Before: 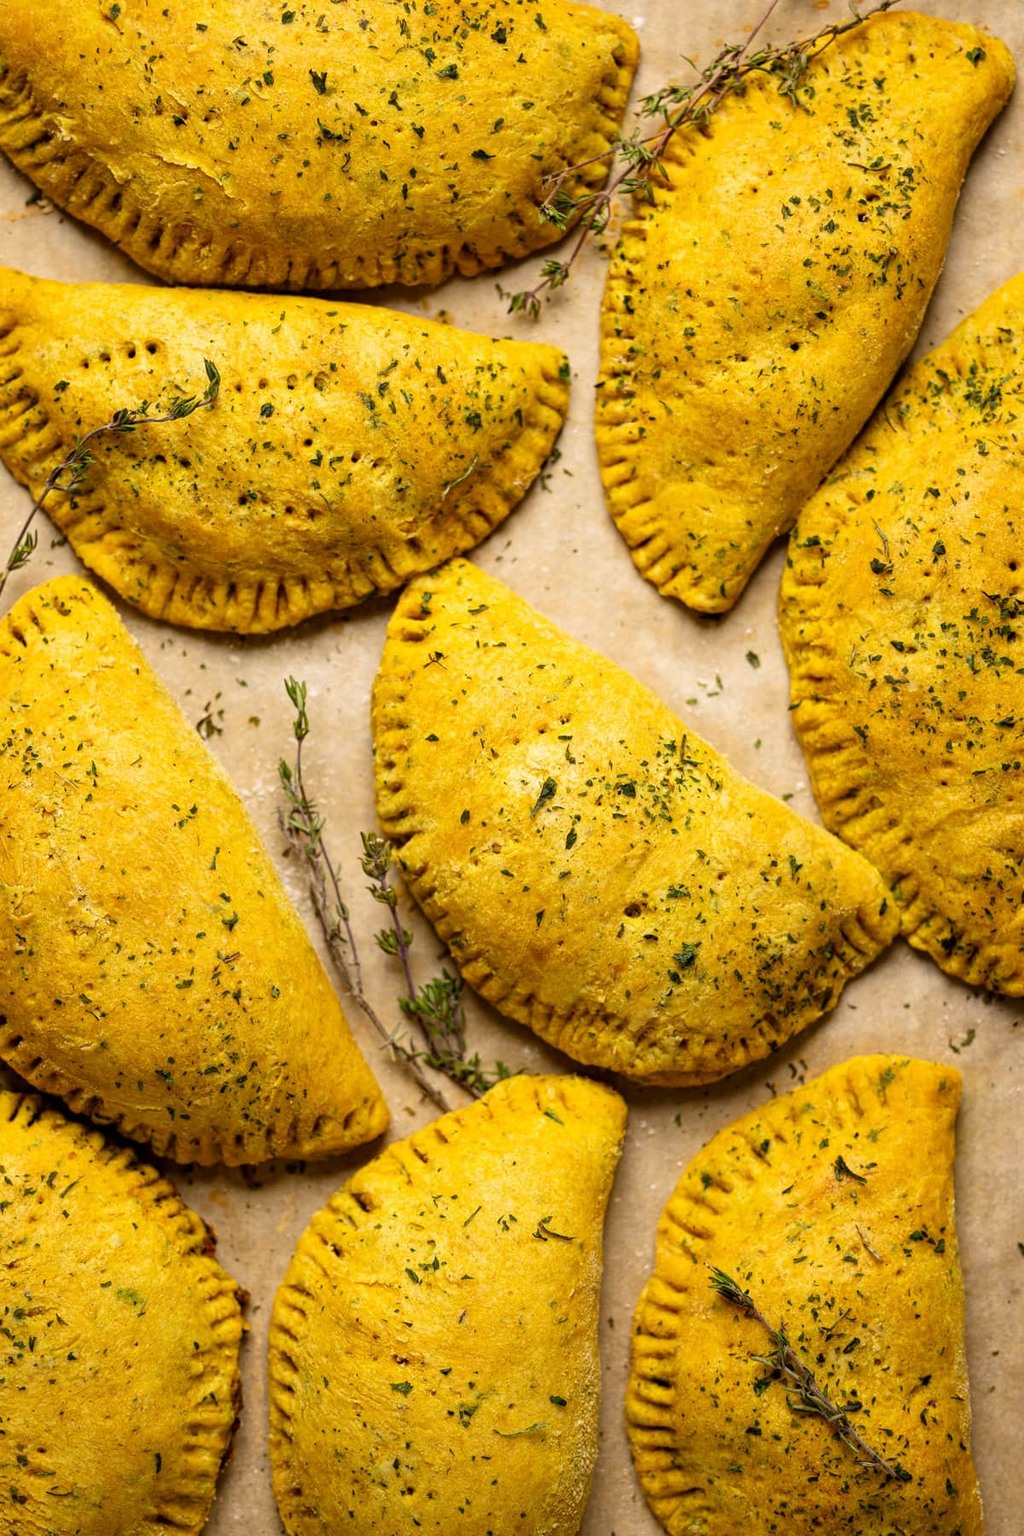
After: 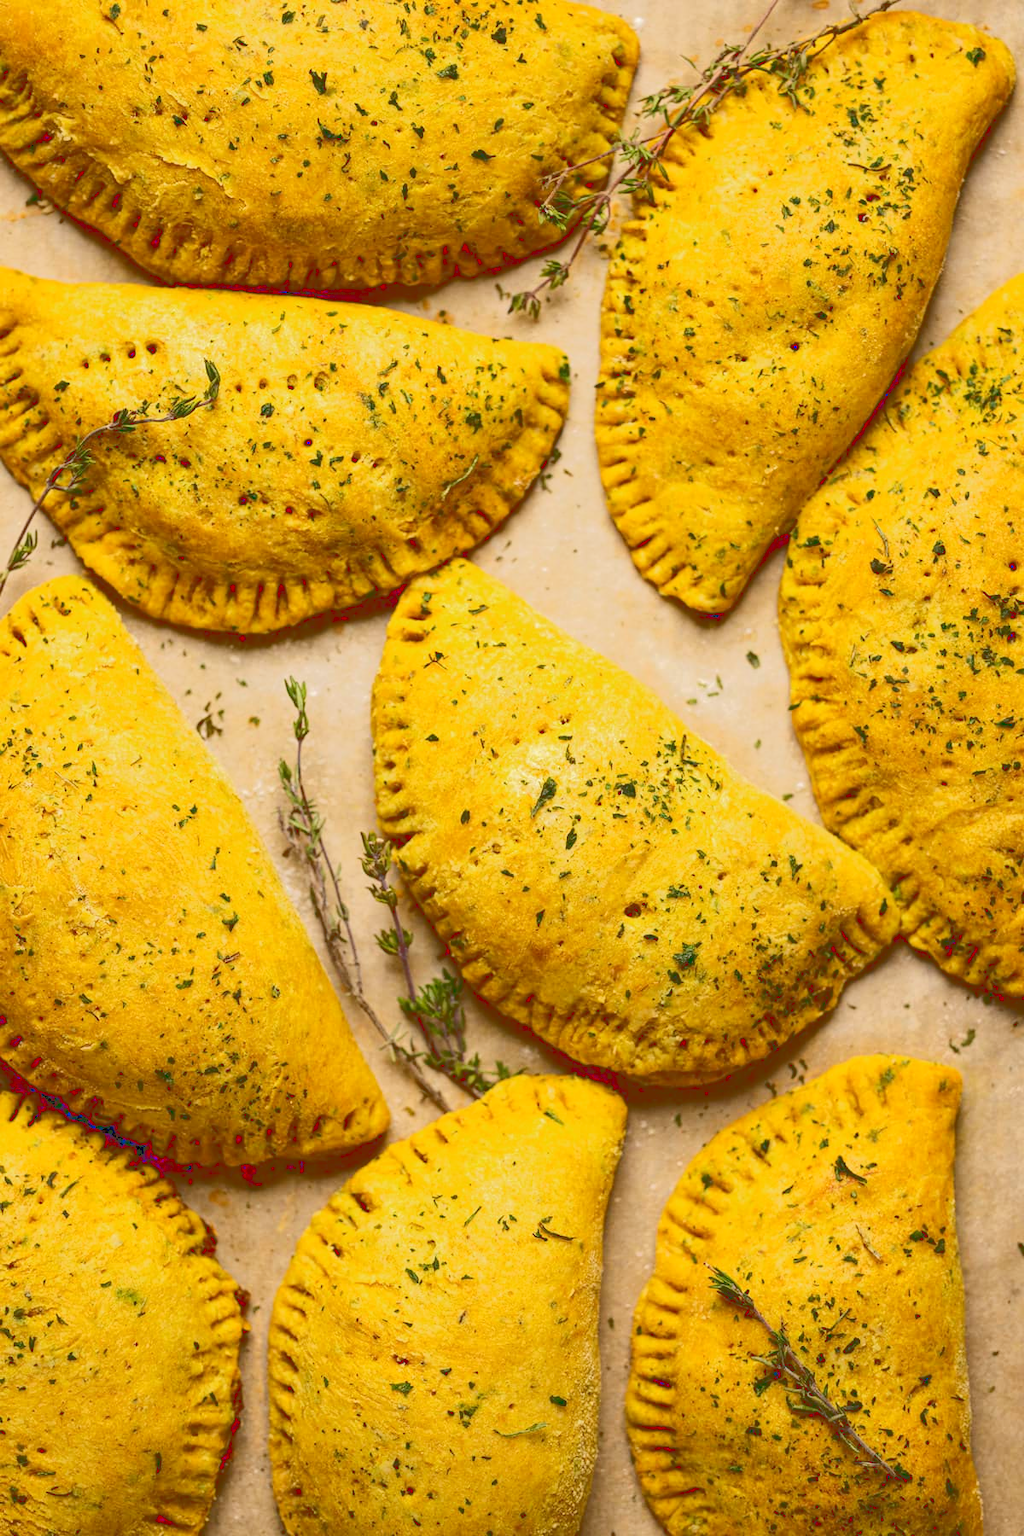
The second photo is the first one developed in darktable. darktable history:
tone curve: curves: ch0 [(0, 0) (0.003, 0.241) (0.011, 0.241) (0.025, 0.242) (0.044, 0.246) (0.069, 0.25) (0.1, 0.251) (0.136, 0.256) (0.177, 0.275) (0.224, 0.293) (0.277, 0.326) (0.335, 0.38) (0.399, 0.449) (0.468, 0.525) (0.543, 0.606) (0.623, 0.683) (0.709, 0.751) (0.801, 0.824) (0.898, 0.871) (1, 1)], color space Lab, linked channels, preserve colors none
